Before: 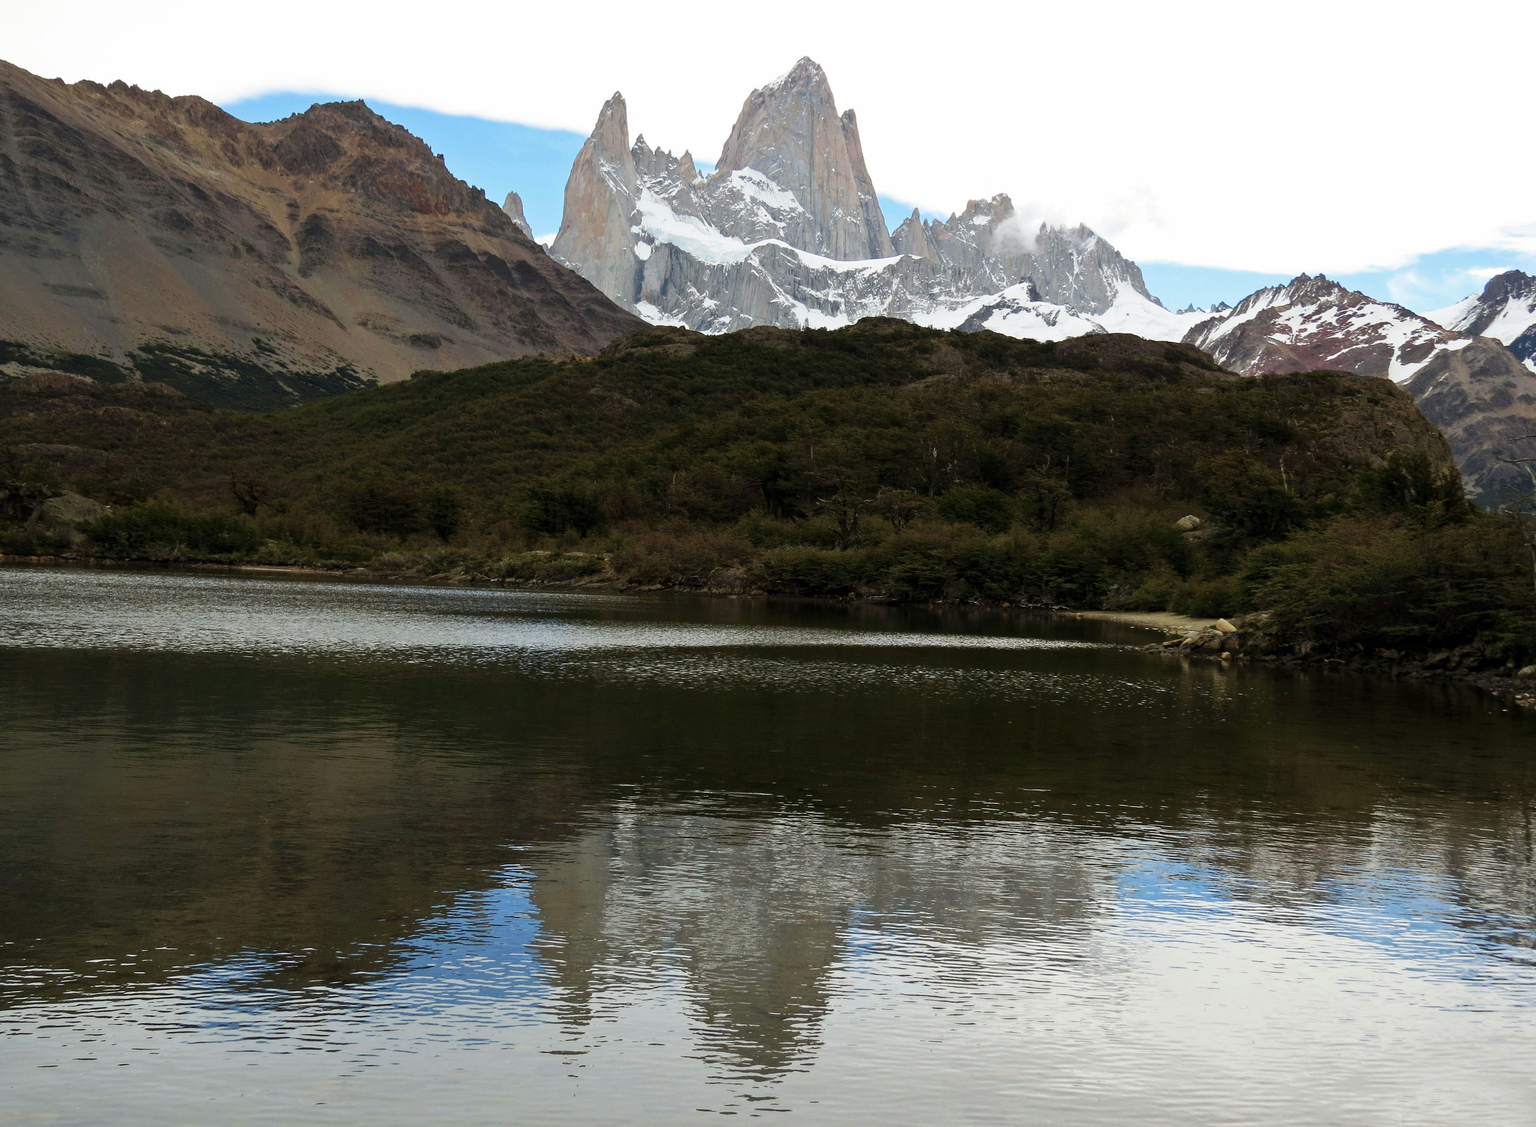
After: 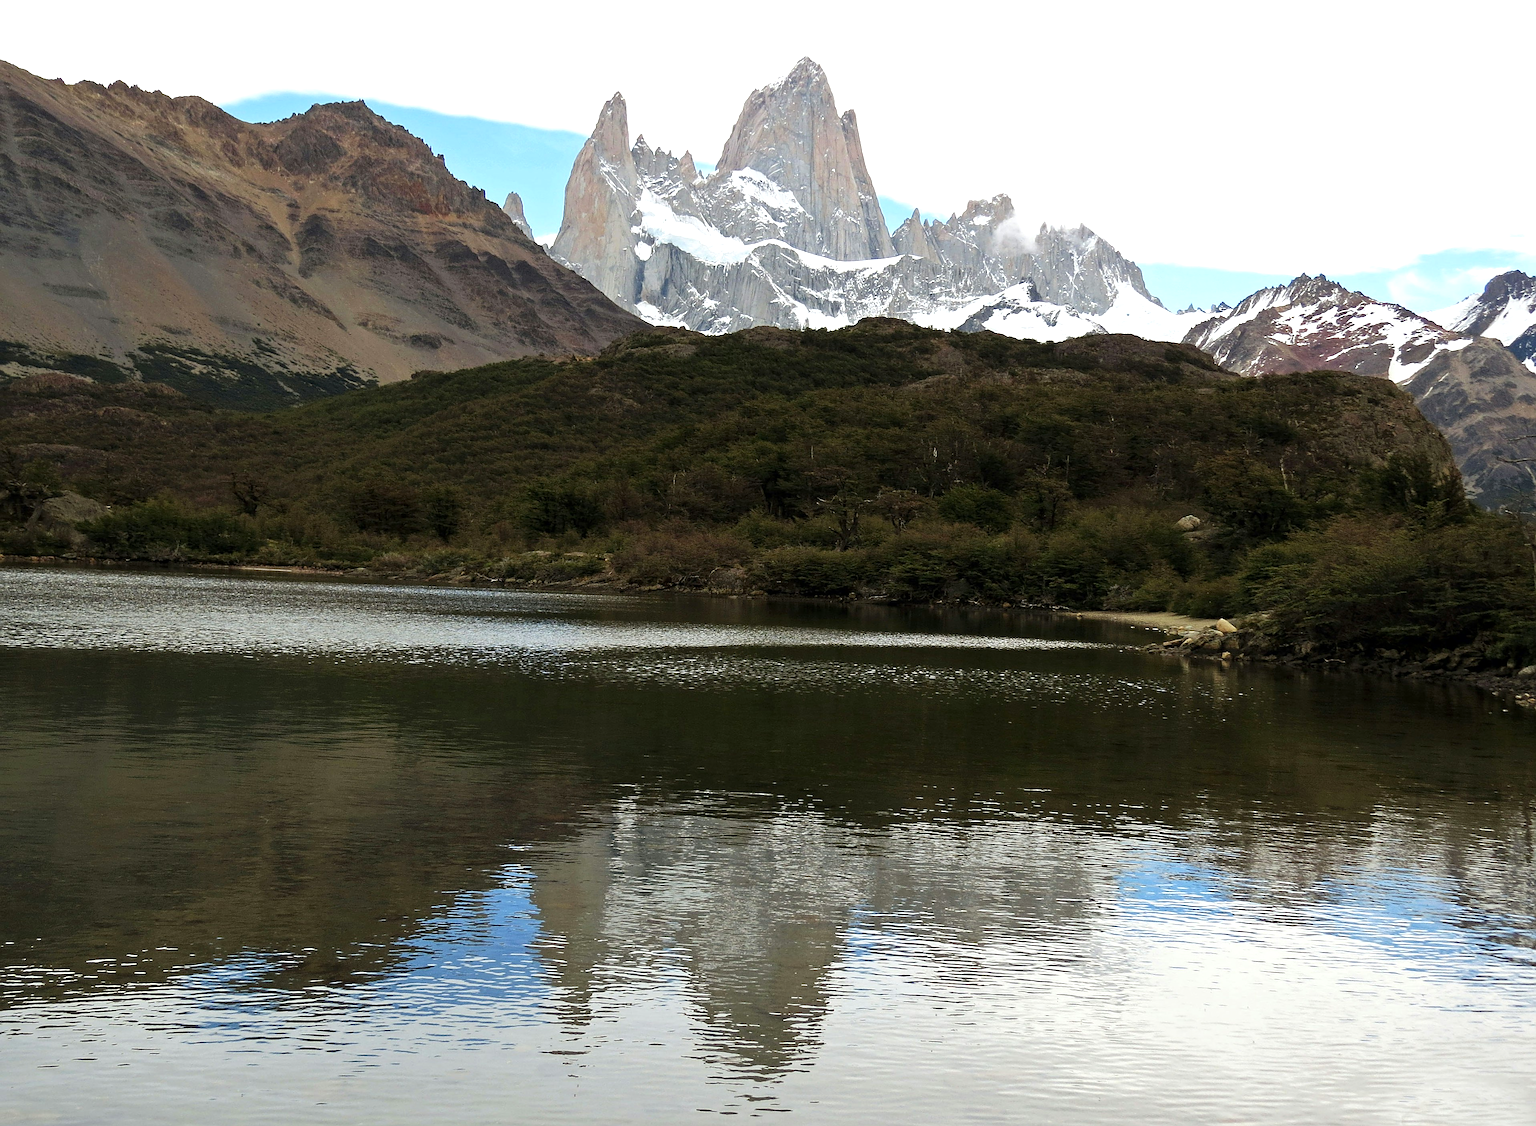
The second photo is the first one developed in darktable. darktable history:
sharpen: on, module defaults
exposure: exposure 0.376 EV, compensate highlight preservation false
